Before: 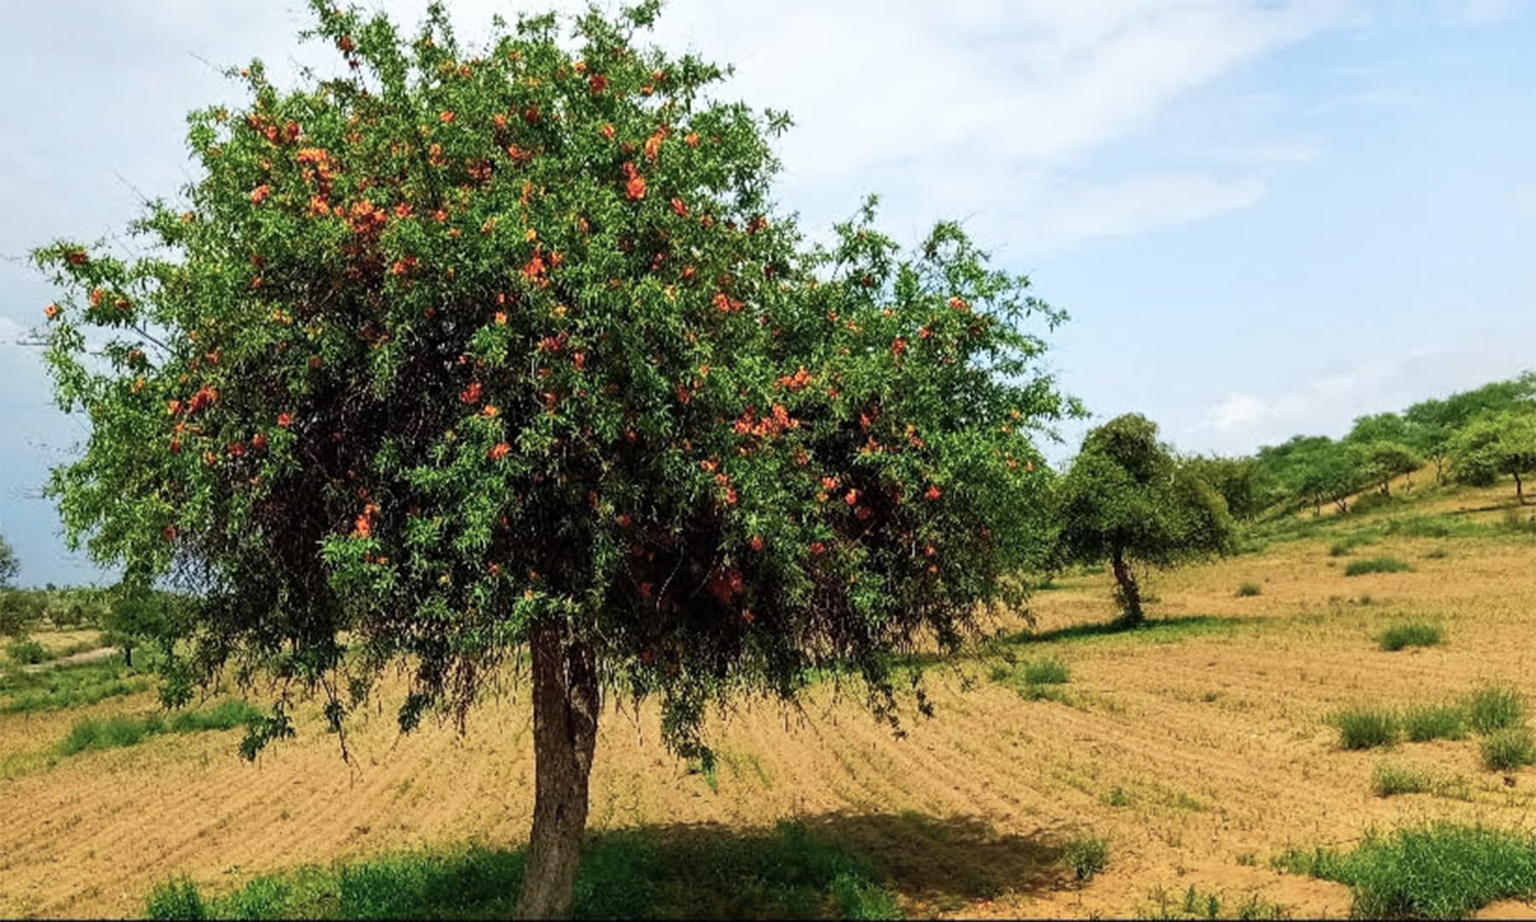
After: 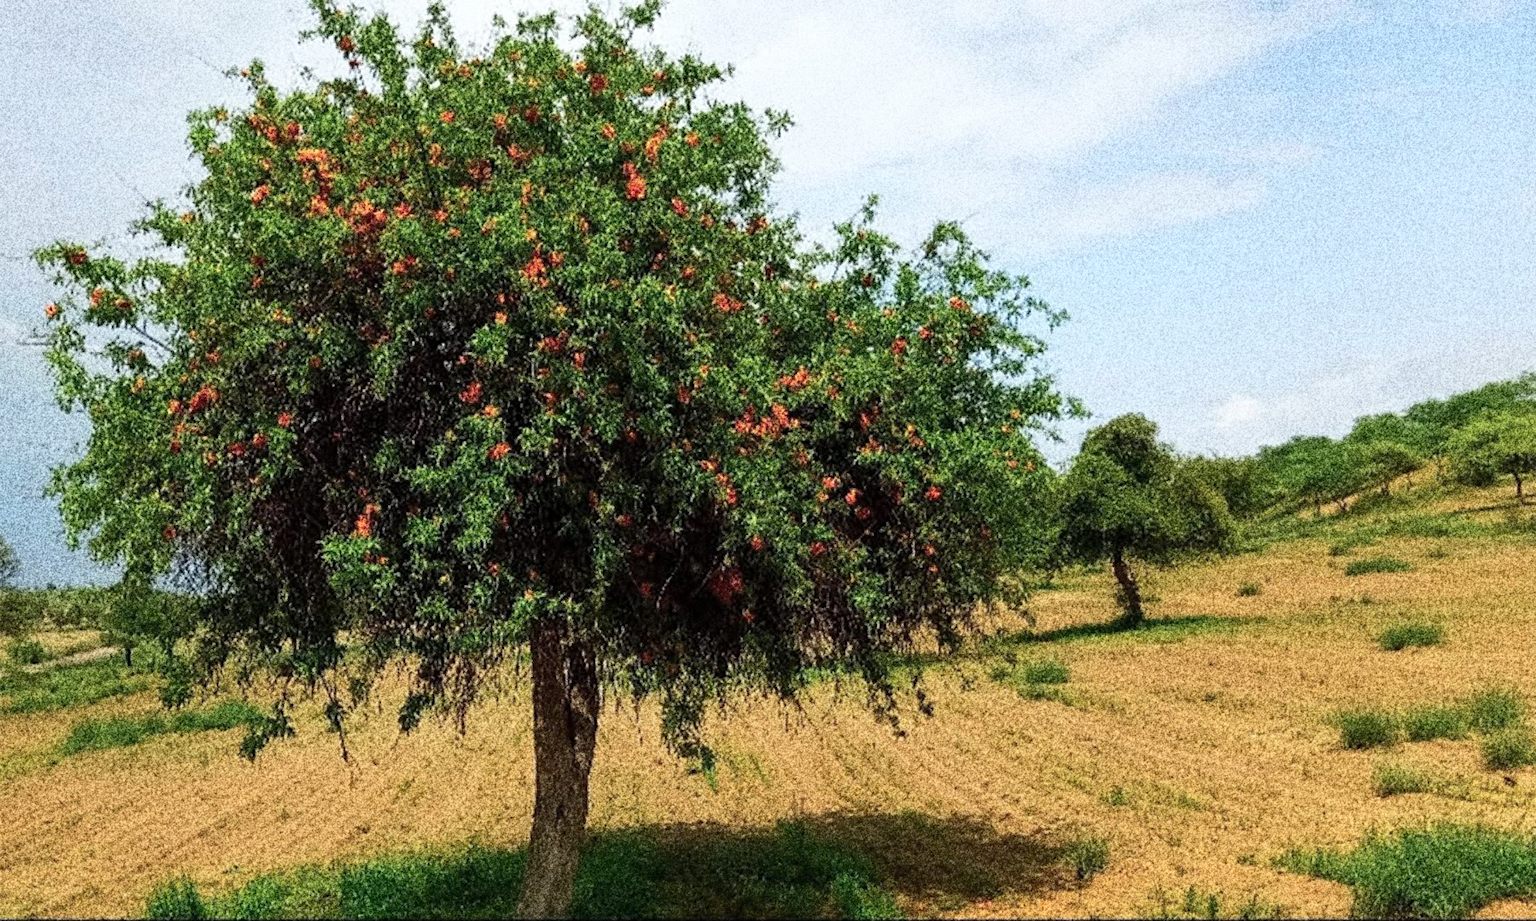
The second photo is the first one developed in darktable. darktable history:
shadows and highlights: radius 331.84, shadows 53.55, highlights -100, compress 94.63%, highlights color adjustment 73.23%, soften with gaussian
grain: coarseness 30.02 ISO, strength 100%
